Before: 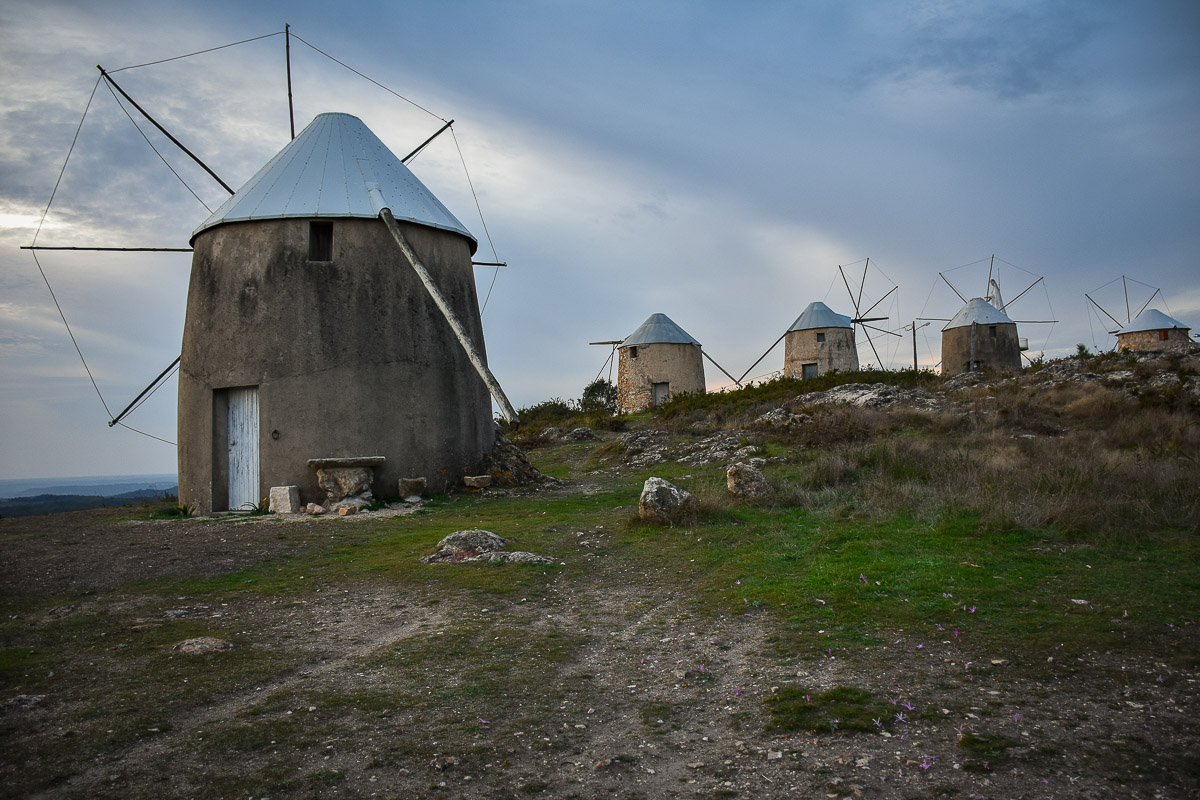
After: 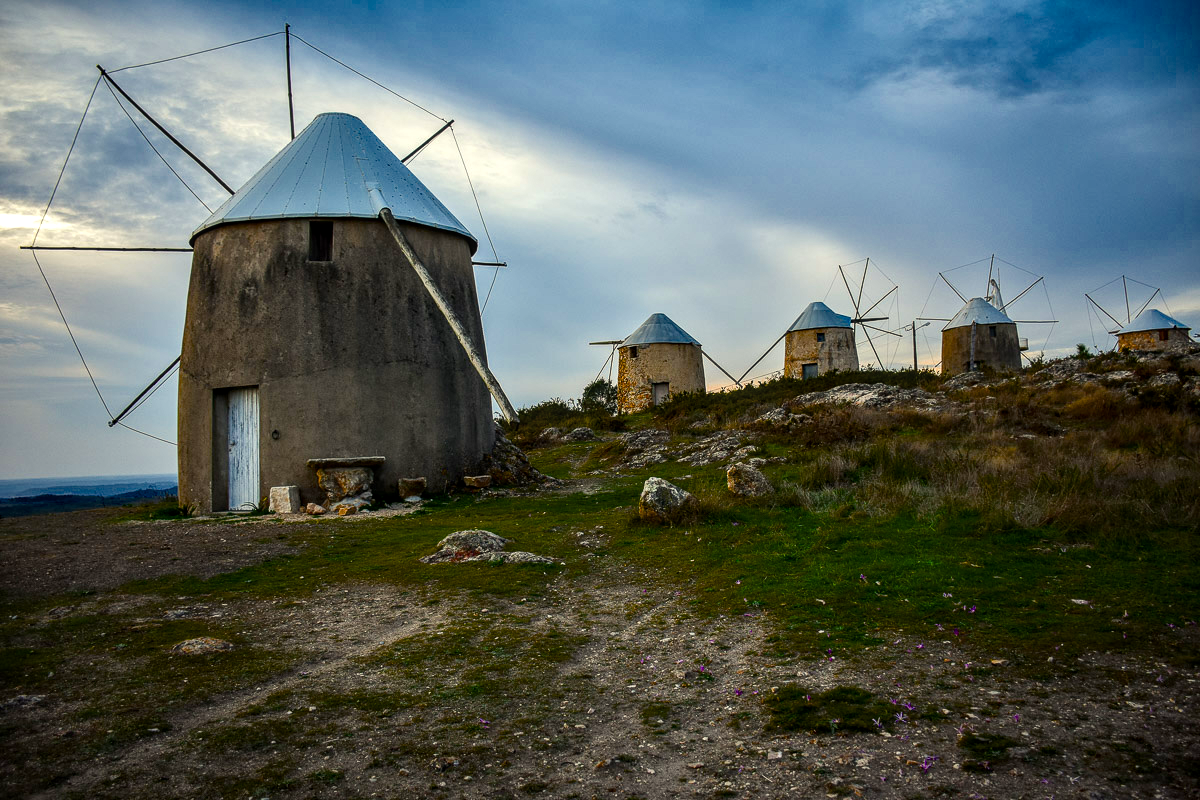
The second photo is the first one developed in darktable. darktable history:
local contrast: on, module defaults
color balance rgb: highlights gain › luminance 5.757%, highlights gain › chroma 2.511%, highlights gain › hue 87.83°, perceptual saturation grading › global saturation 37.295%, perceptual saturation grading › shadows 35.207%, perceptual brilliance grading › global brilliance -1.6%, perceptual brilliance grading › highlights -0.522%, perceptual brilliance grading › mid-tones -0.861%, perceptual brilliance grading › shadows -1.025%, global vibrance 9.201%, contrast 14.761%, saturation formula JzAzBz (2021)
